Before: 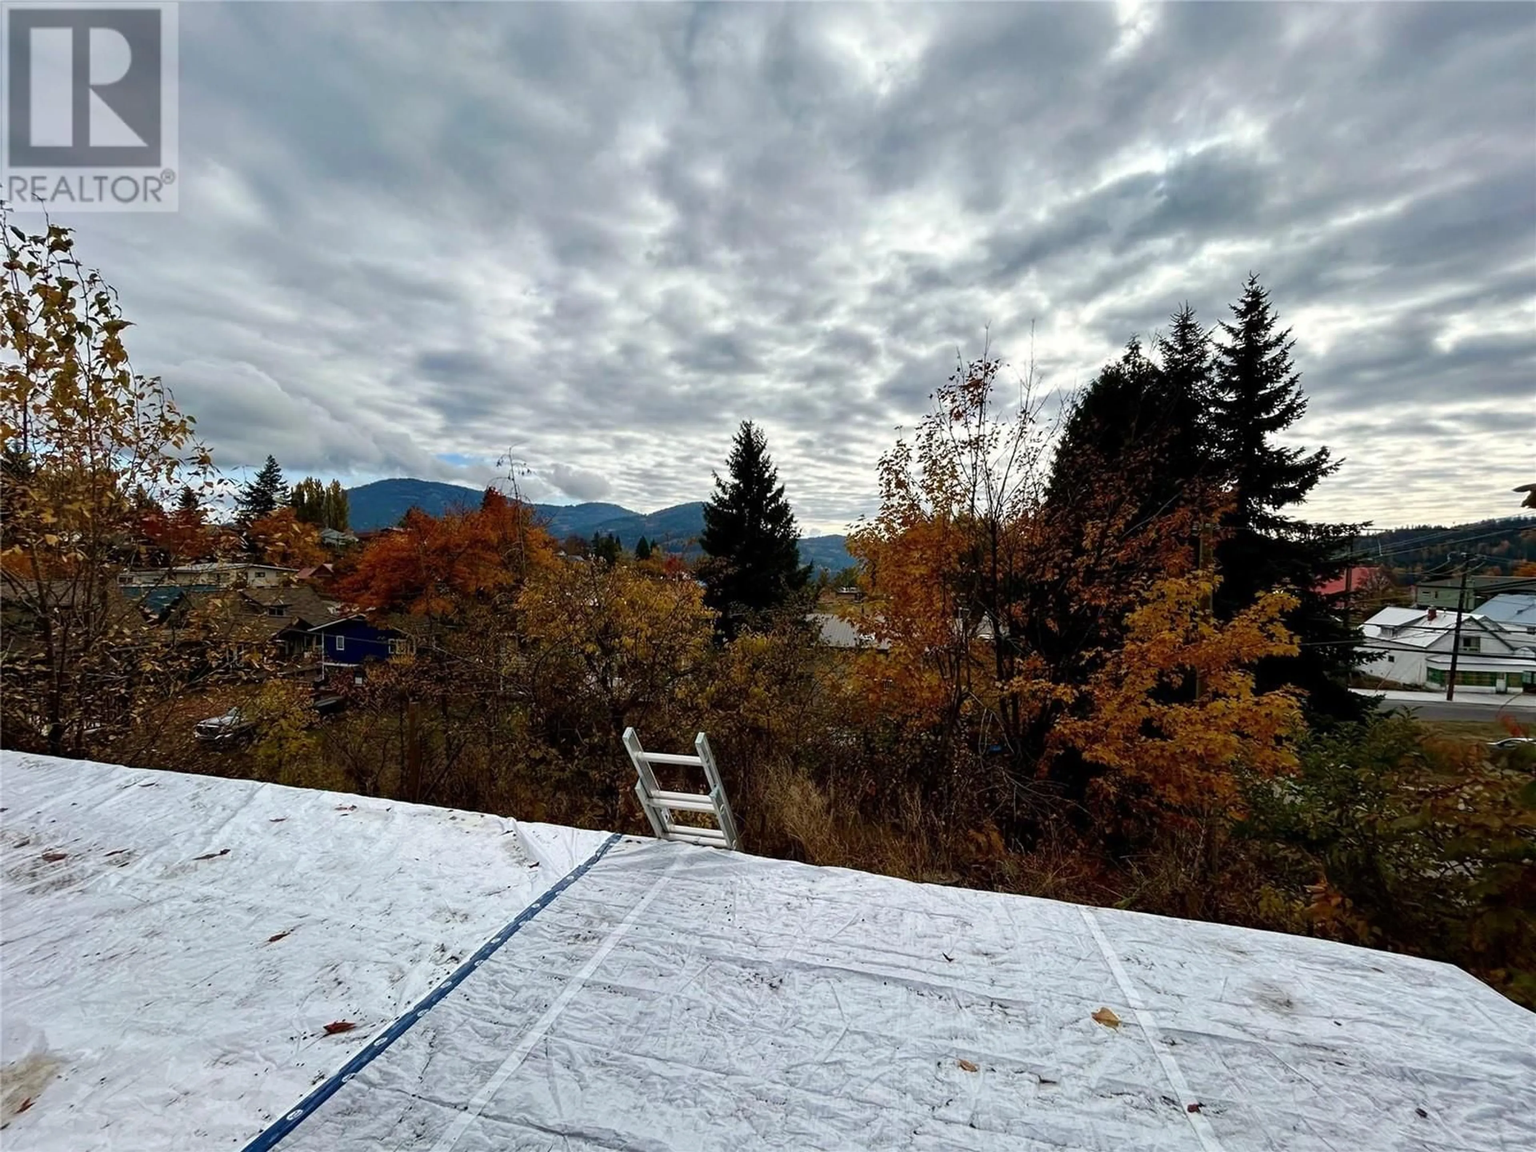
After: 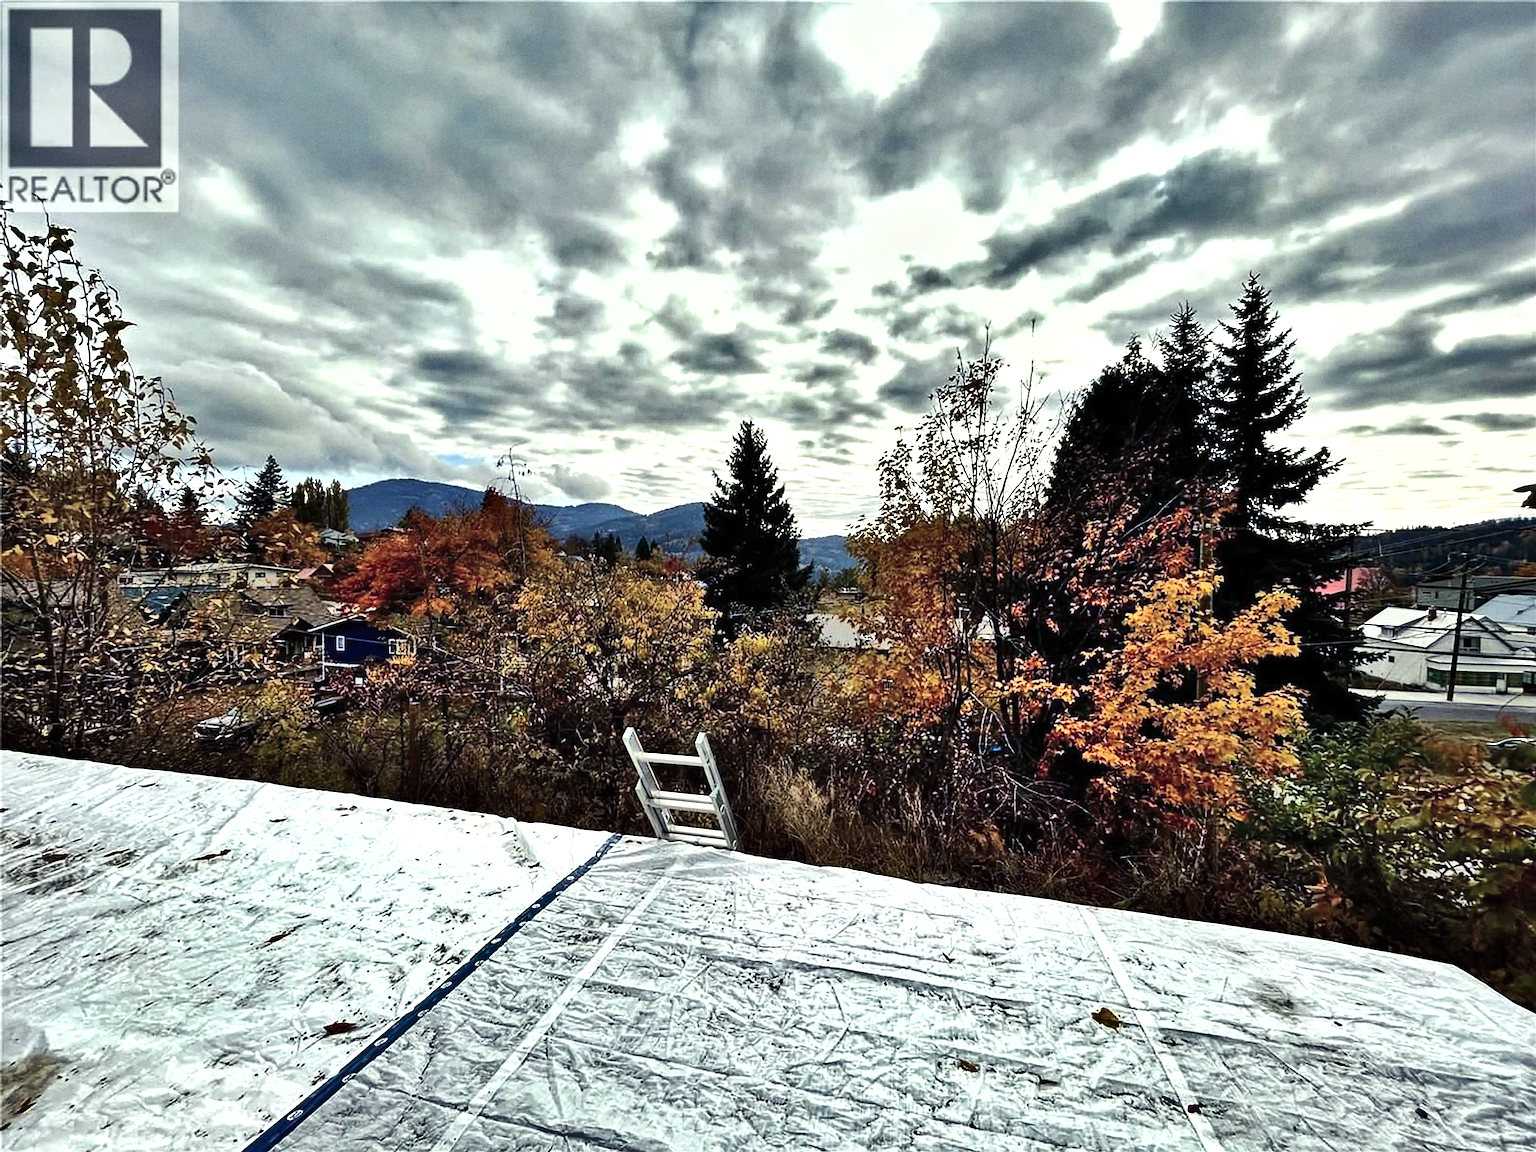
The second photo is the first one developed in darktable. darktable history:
sharpen: on, module defaults
shadows and highlights: shadows 75, highlights -60.85, soften with gaussian
grain: coarseness 3.21 ISO
color balance rgb: shadows lift › chroma 2%, shadows lift › hue 263°, highlights gain › chroma 8%, highlights gain › hue 84°, linear chroma grading › global chroma -15%, saturation formula JzAzBz (2021)
white balance: red 0.948, green 1.02, blue 1.176
tone equalizer: -8 EV -0.75 EV, -7 EV -0.7 EV, -6 EV -0.6 EV, -5 EV -0.4 EV, -3 EV 0.4 EV, -2 EV 0.6 EV, -1 EV 0.7 EV, +0 EV 0.75 EV, edges refinement/feathering 500, mask exposure compensation -1.57 EV, preserve details no
